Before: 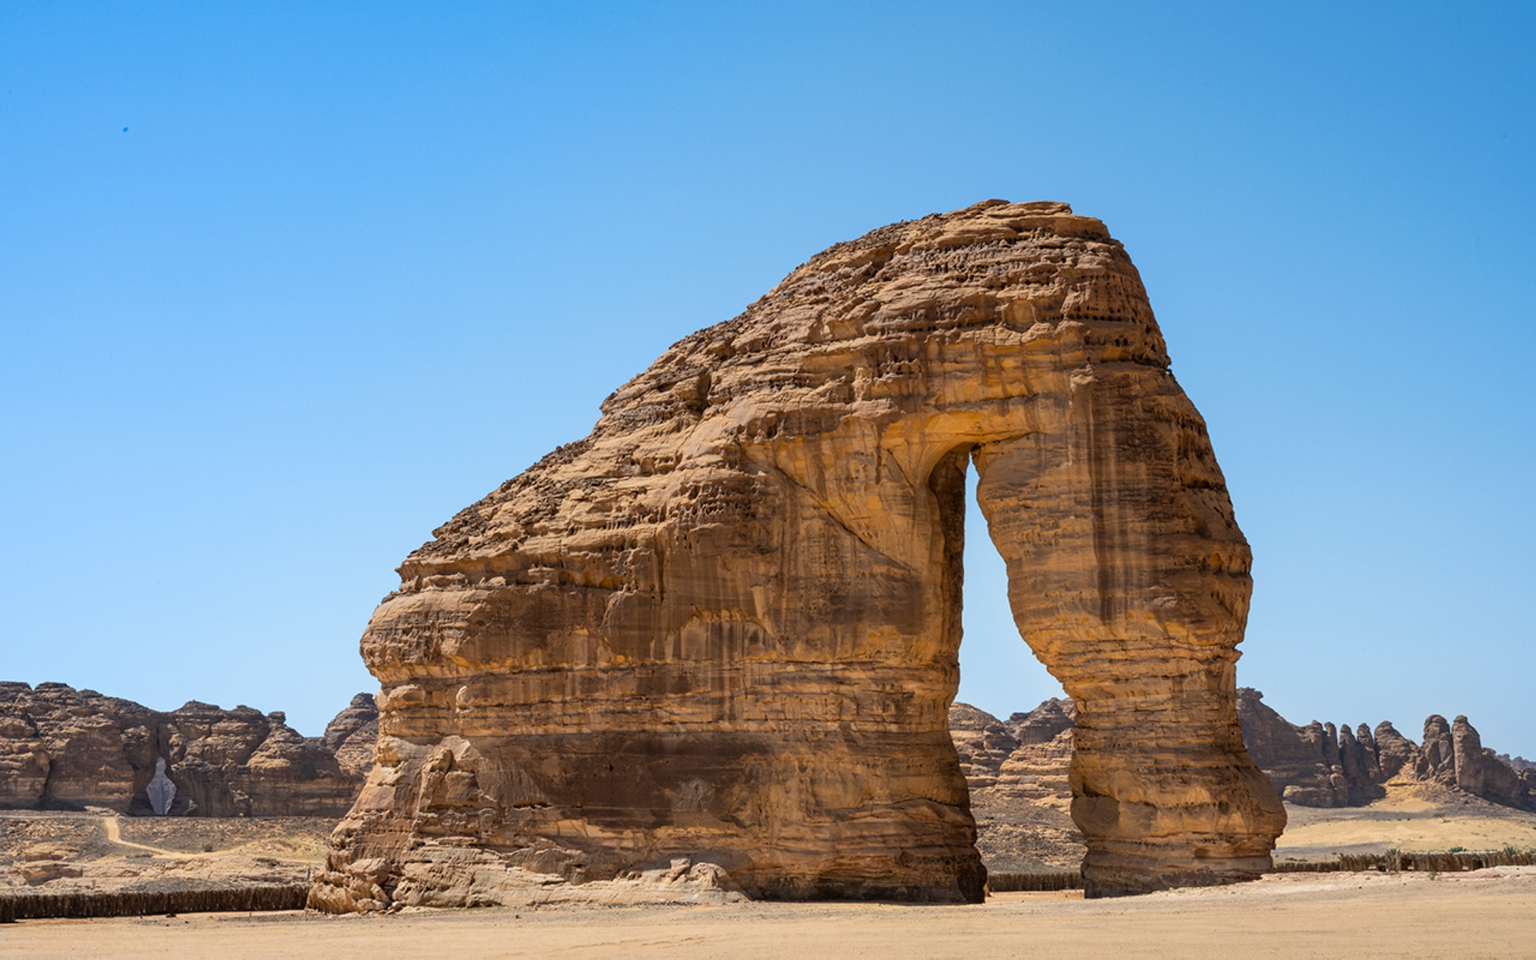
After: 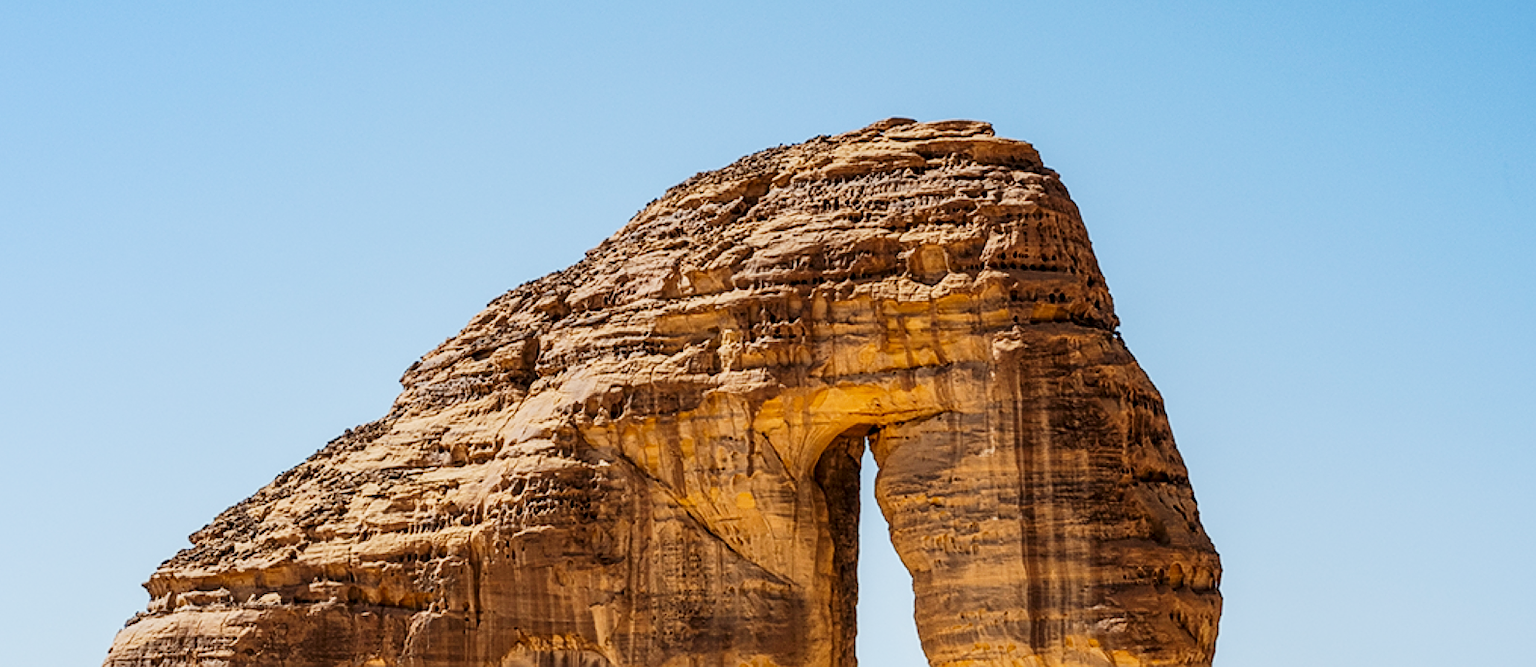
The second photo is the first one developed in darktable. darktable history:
crop: left 18.405%, top 11.083%, right 2.225%, bottom 33.642%
tone curve: curves: ch0 [(0, 0.006) (0.184, 0.172) (0.405, 0.46) (0.456, 0.528) (0.634, 0.728) (0.877, 0.89) (0.984, 0.935)]; ch1 [(0, 0) (0.443, 0.43) (0.492, 0.495) (0.566, 0.582) (0.595, 0.606) (0.608, 0.609) (0.65, 0.677) (1, 1)]; ch2 [(0, 0) (0.33, 0.301) (0.421, 0.443) (0.447, 0.489) (0.492, 0.495) (0.537, 0.583) (0.586, 0.591) (0.663, 0.686) (1, 1)], preserve colors none
levels: black 0.08%
exposure: black level correction 0.002, exposure -0.107 EV, compensate highlight preservation false
contrast brightness saturation: contrast 0.097, brightness 0.037, saturation 0.093
tone equalizer: on, module defaults
sharpen: on, module defaults
local contrast: on, module defaults
